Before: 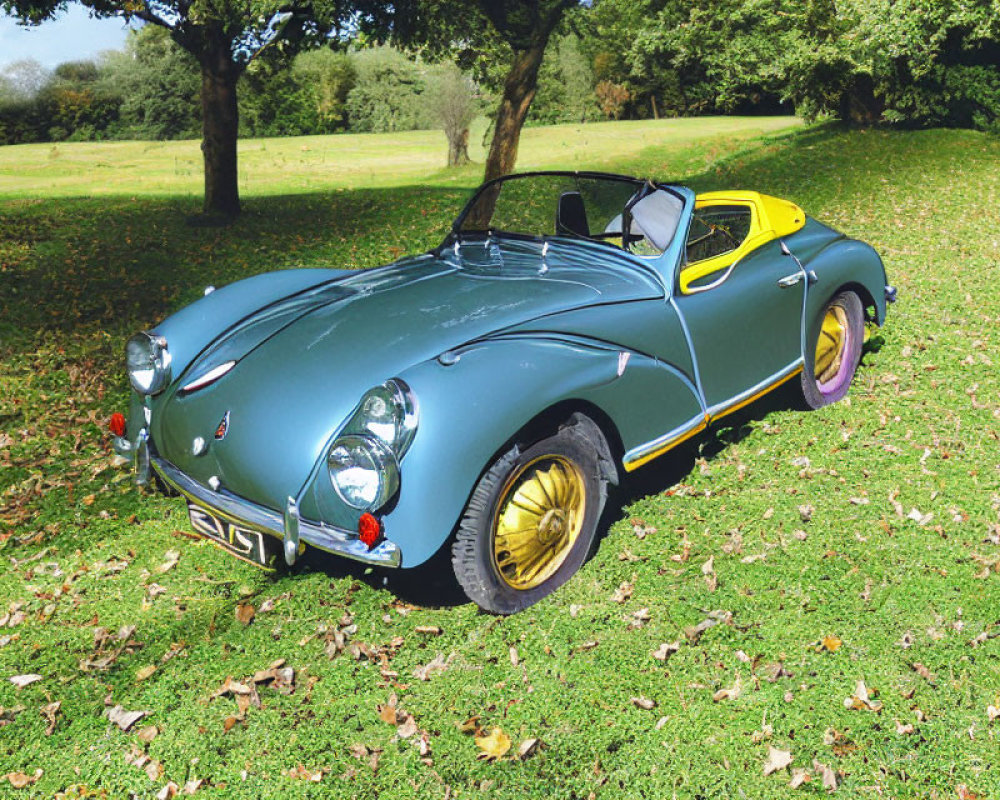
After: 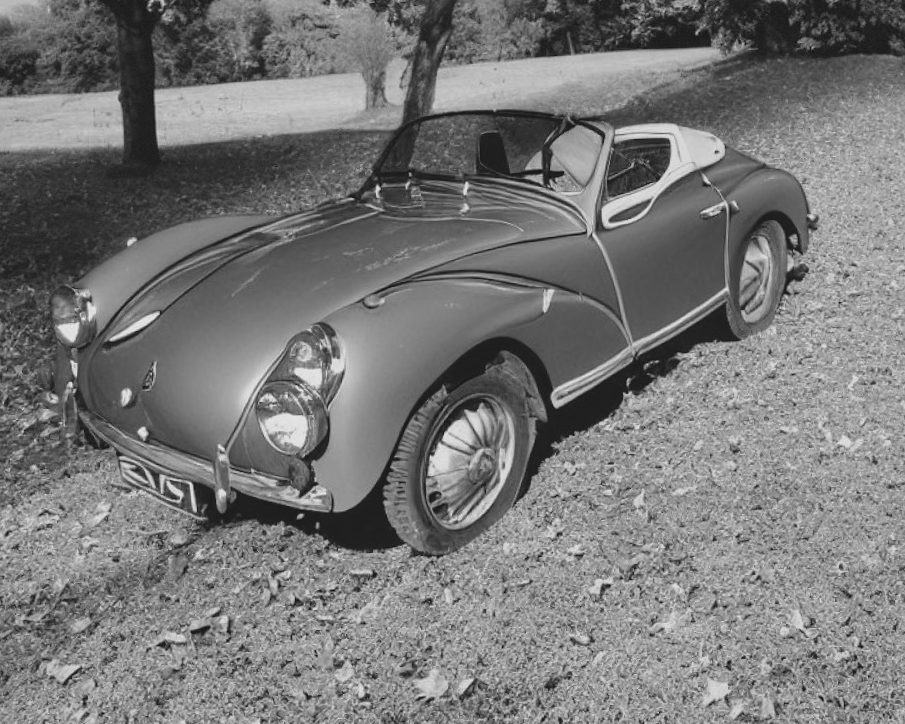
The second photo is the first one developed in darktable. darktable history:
crop and rotate: angle 1.96°, left 5.673%, top 5.673%
shadows and highlights: shadows 62.66, white point adjustment 0.37, highlights -34.44, compress 83.82%
rgb curve: curves: ch0 [(0.123, 0.061) (0.995, 0.887)]; ch1 [(0.06, 0.116) (1, 0.906)]; ch2 [(0, 0) (0.824, 0.69) (1, 1)], mode RGB, independent channels, compensate middle gray true
monochrome: on, module defaults
vignetting: fall-off start 85%, fall-off radius 80%, brightness -0.182, saturation -0.3, width/height ratio 1.219, dithering 8-bit output, unbound false
